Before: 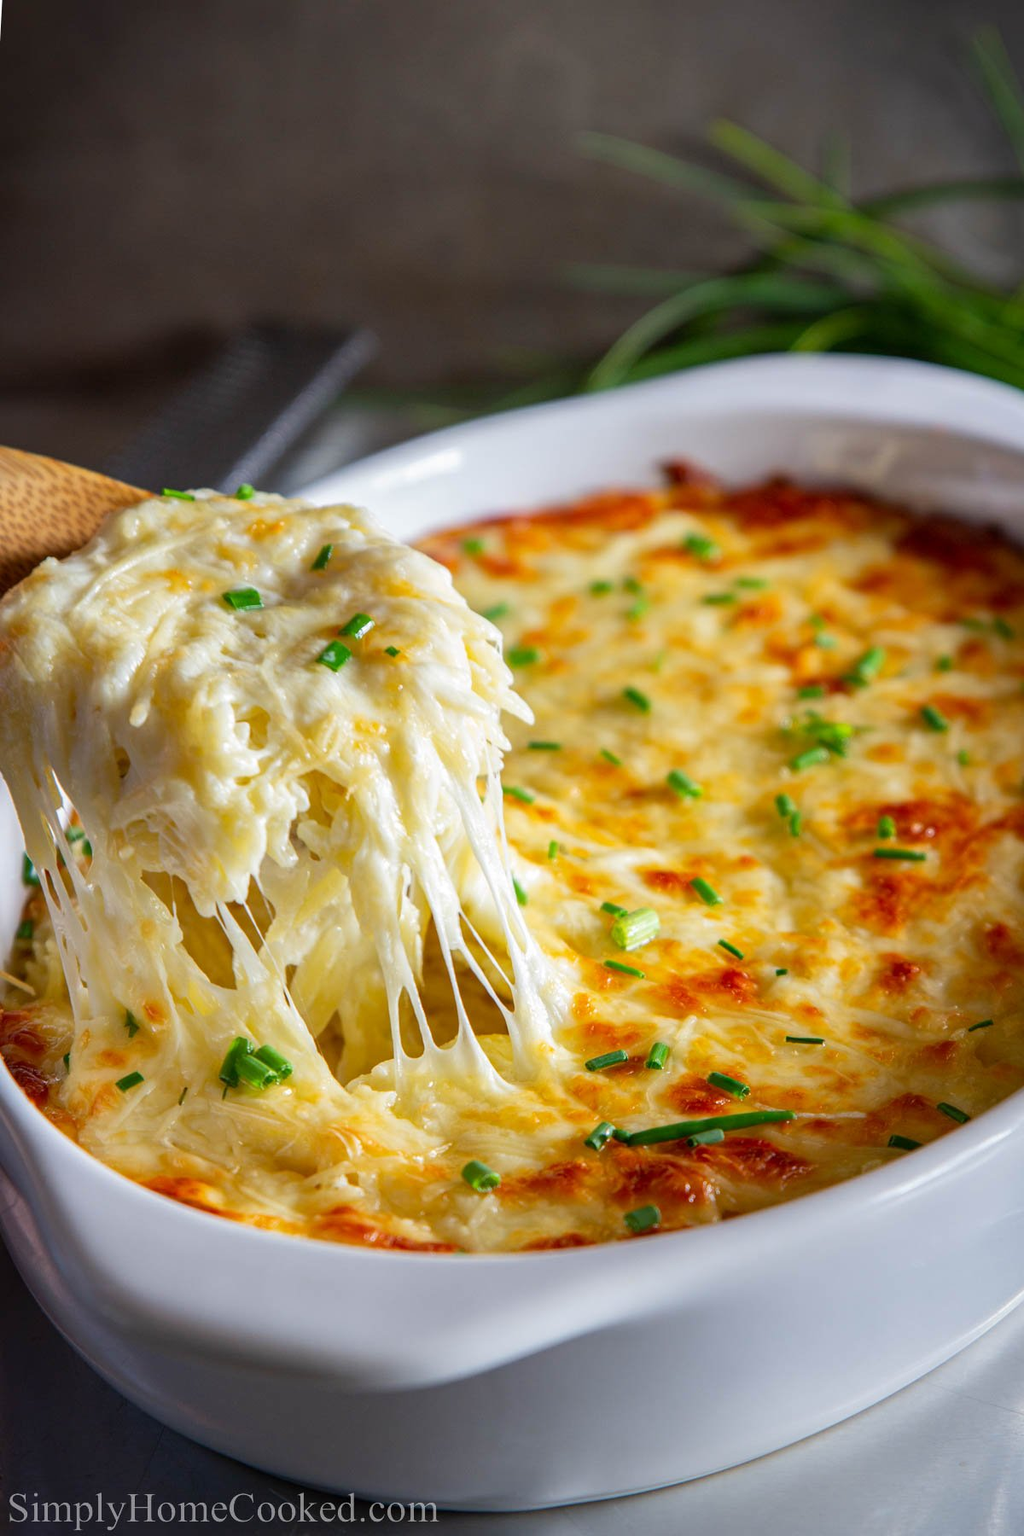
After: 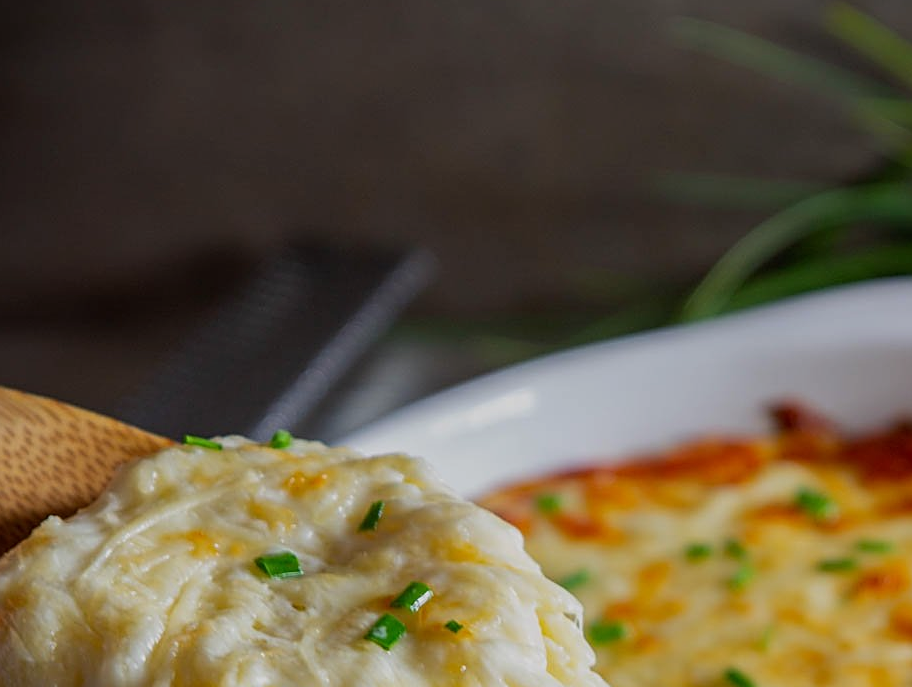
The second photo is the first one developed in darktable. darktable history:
crop: left 0.509%, top 7.629%, right 23.485%, bottom 54.157%
sharpen: amount 0.554
exposure: exposure -0.581 EV, compensate highlight preservation false
